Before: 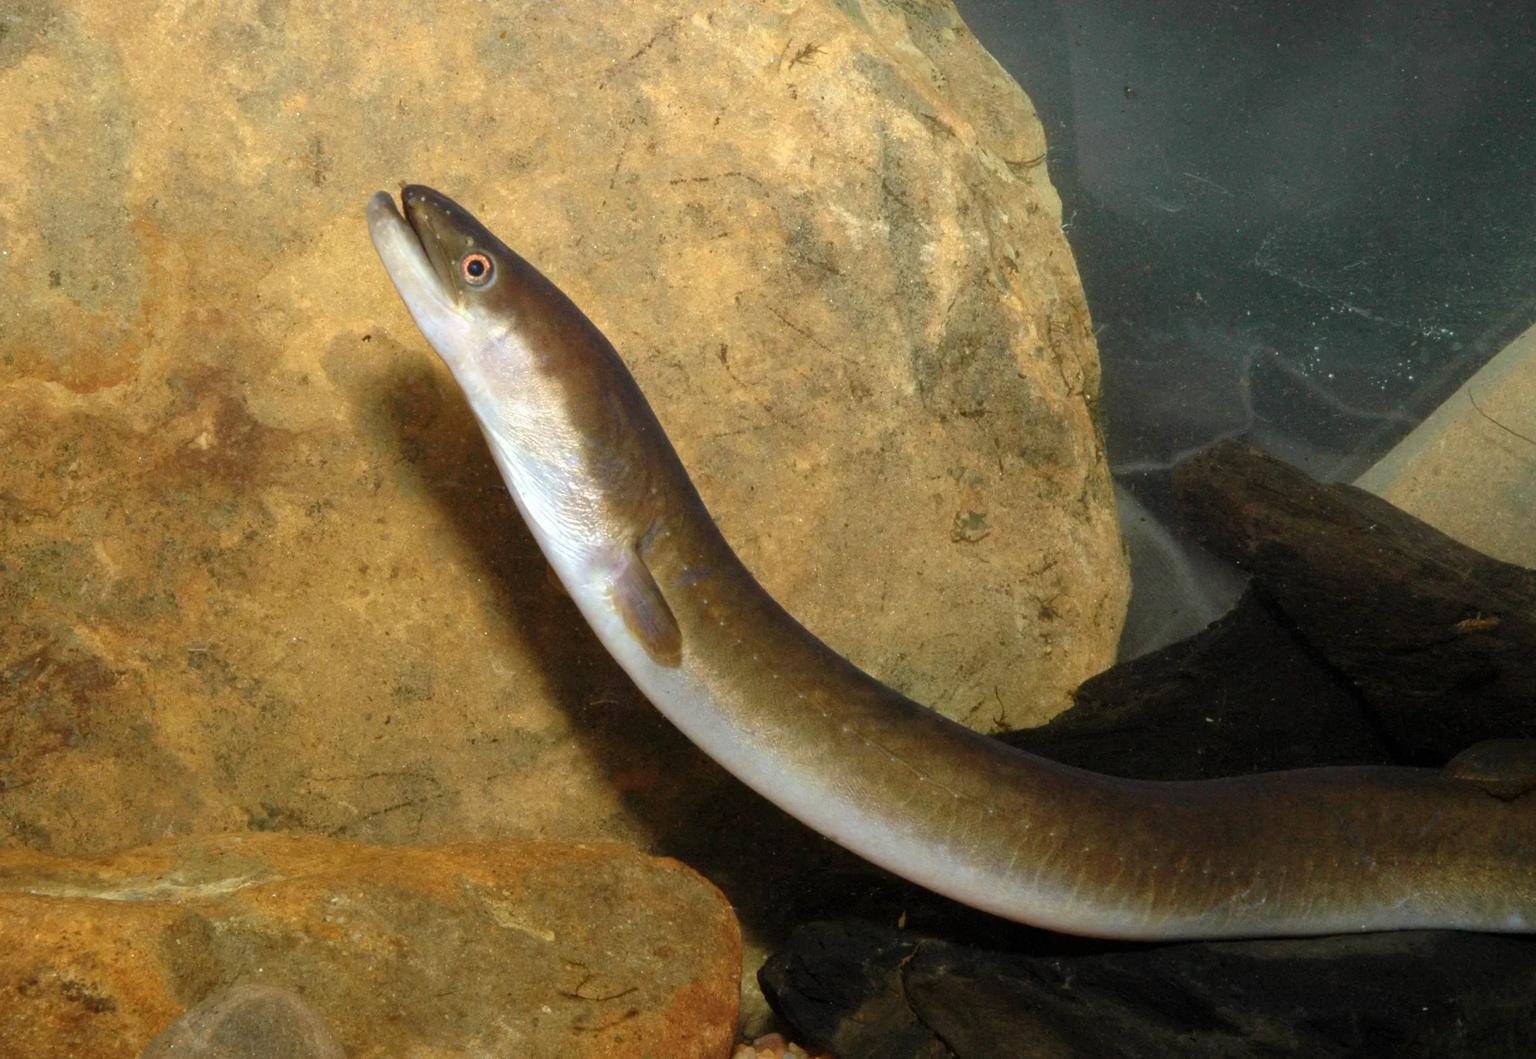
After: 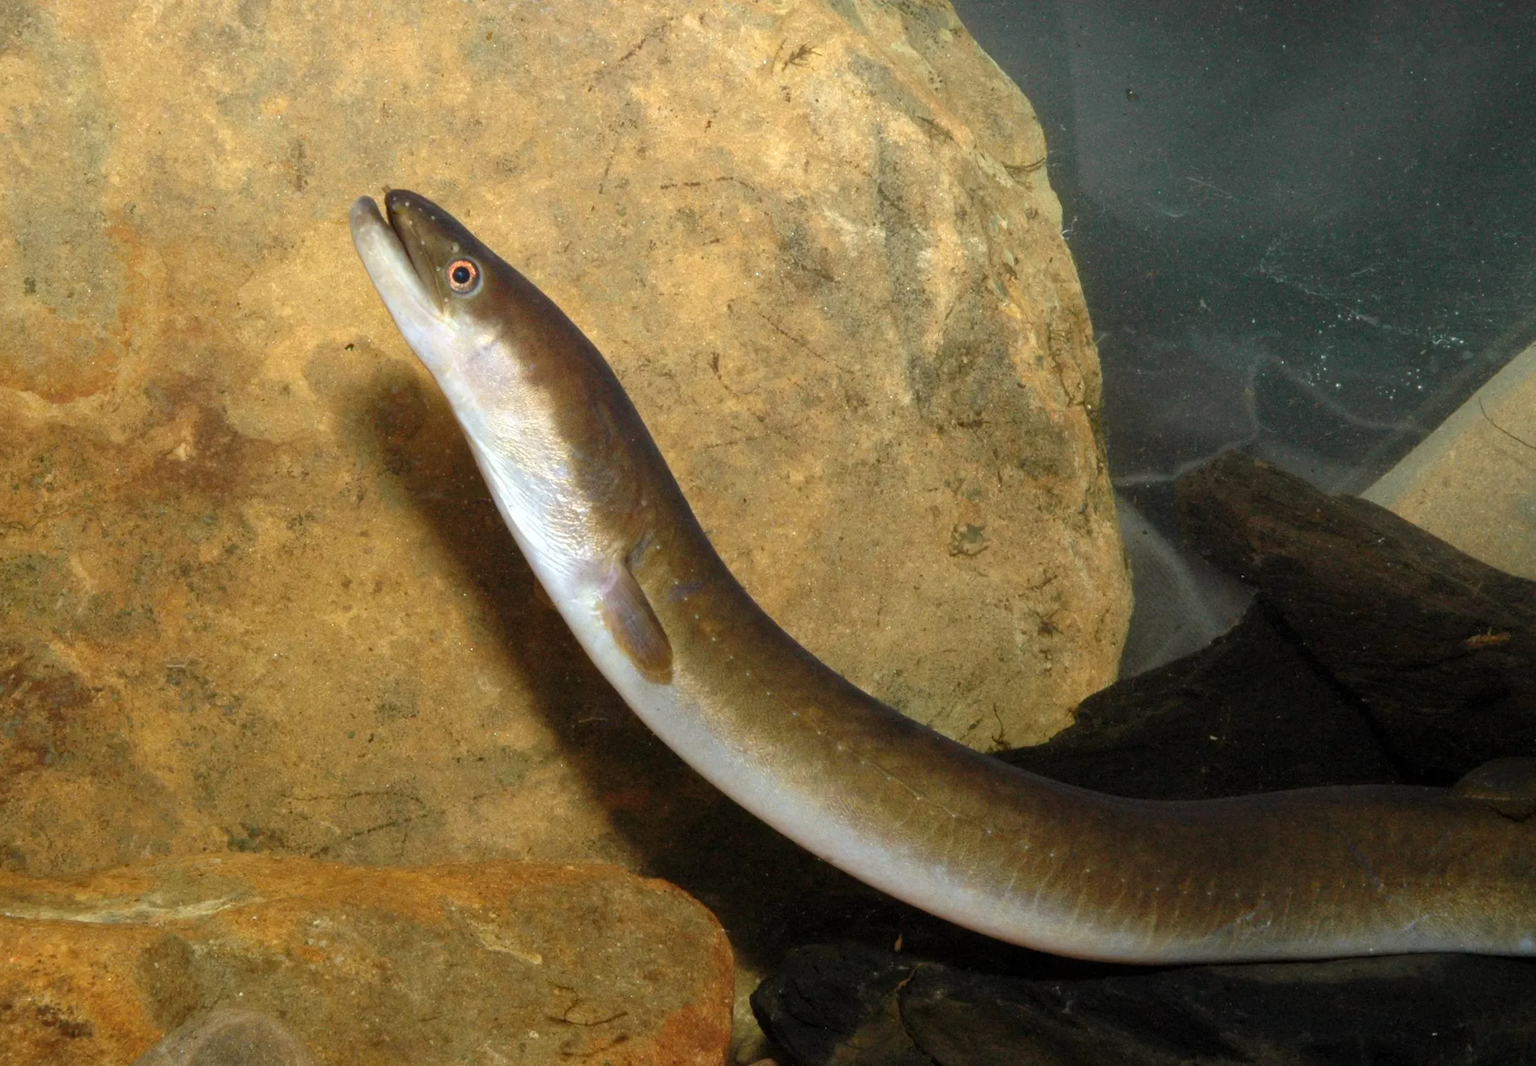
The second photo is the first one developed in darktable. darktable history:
crop and rotate: left 1.737%, right 0.686%, bottom 1.662%
